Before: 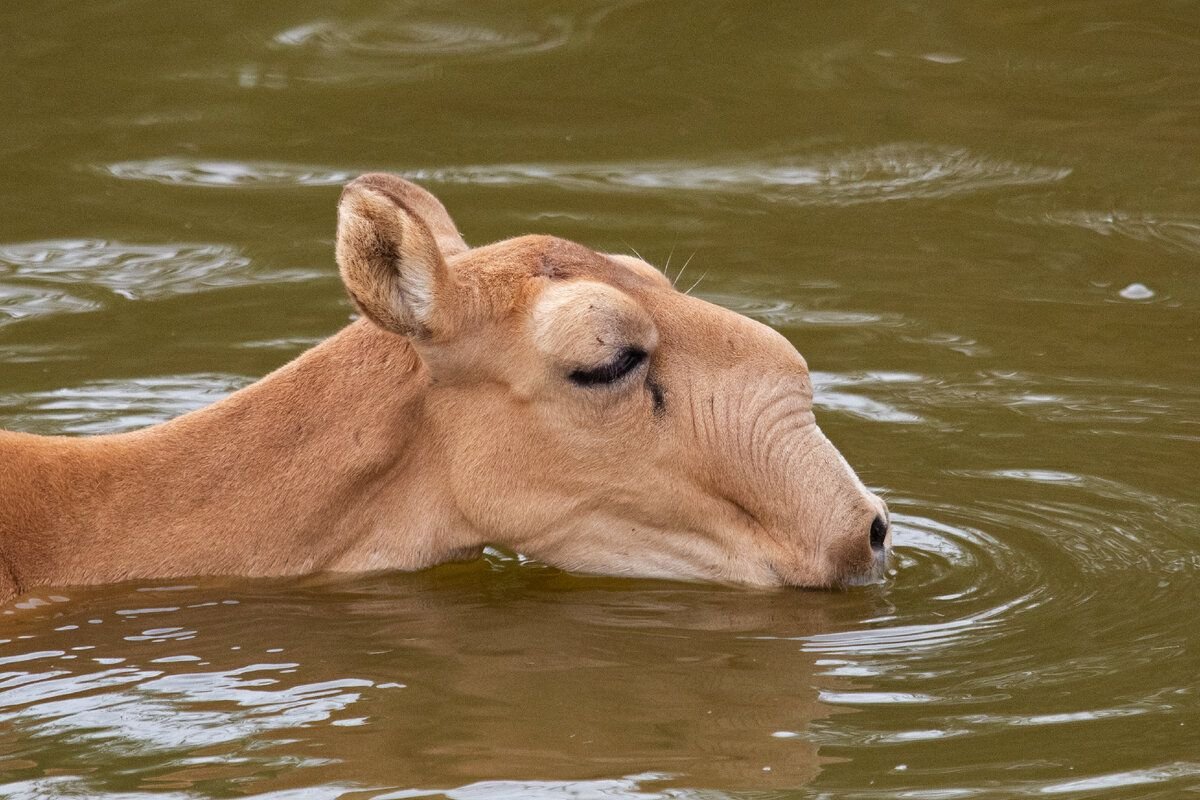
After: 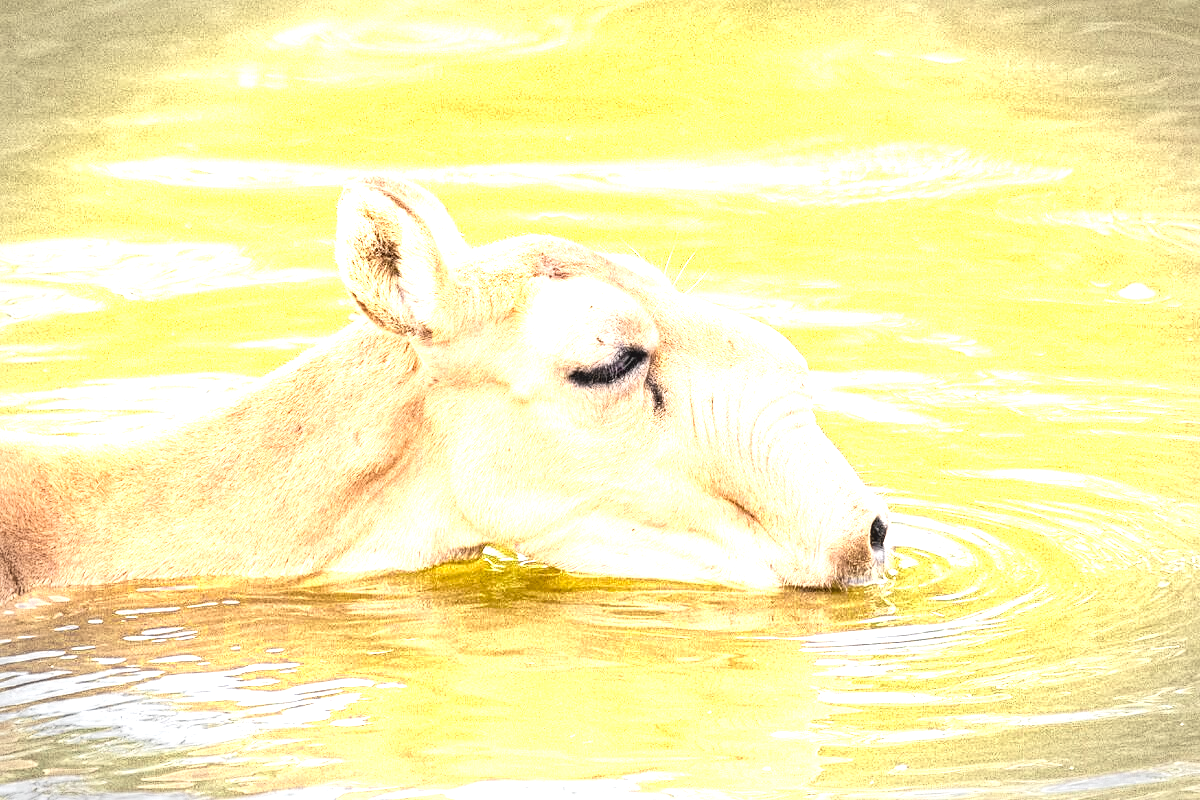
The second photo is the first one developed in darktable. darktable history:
color zones: curves: ch0 [(0.004, 0.306) (0.107, 0.448) (0.252, 0.656) (0.41, 0.398) (0.595, 0.515) (0.768, 0.628)]; ch1 [(0.07, 0.323) (0.151, 0.452) (0.252, 0.608) (0.346, 0.221) (0.463, 0.189) (0.61, 0.368) (0.735, 0.395) (0.921, 0.412)]; ch2 [(0, 0.476) (0.132, 0.512) (0.243, 0.512) (0.397, 0.48) (0.522, 0.376) (0.634, 0.536) (0.761, 0.46)], mix 42.33%
exposure: black level correction 0.001, exposure 1.811 EV, compensate highlight preservation false
tone equalizer: mask exposure compensation -0.513 EV
vignetting: automatic ratio true, dithering 8-bit output
sharpen: amount 0.209
color correction: highlights b* 2.93
local contrast: on, module defaults
tone curve: curves: ch0 [(0, 0.013) (0.054, 0.018) (0.205, 0.191) (0.289, 0.292) (0.39, 0.424) (0.493, 0.551) (0.647, 0.752) (0.796, 0.887) (1, 0.998)]; ch1 [(0, 0) (0.371, 0.339) (0.477, 0.452) (0.494, 0.495) (0.501, 0.501) (0.51, 0.516) (0.54, 0.557) (0.572, 0.605) (0.625, 0.687) (0.774, 0.841) (1, 1)]; ch2 [(0, 0) (0.32, 0.281) (0.403, 0.399) (0.441, 0.428) (0.47, 0.469) (0.498, 0.496) (0.524, 0.543) (0.551, 0.579) (0.633, 0.665) (0.7, 0.711) (1, 1)], color space Lab, linked channels, preserve colors none
